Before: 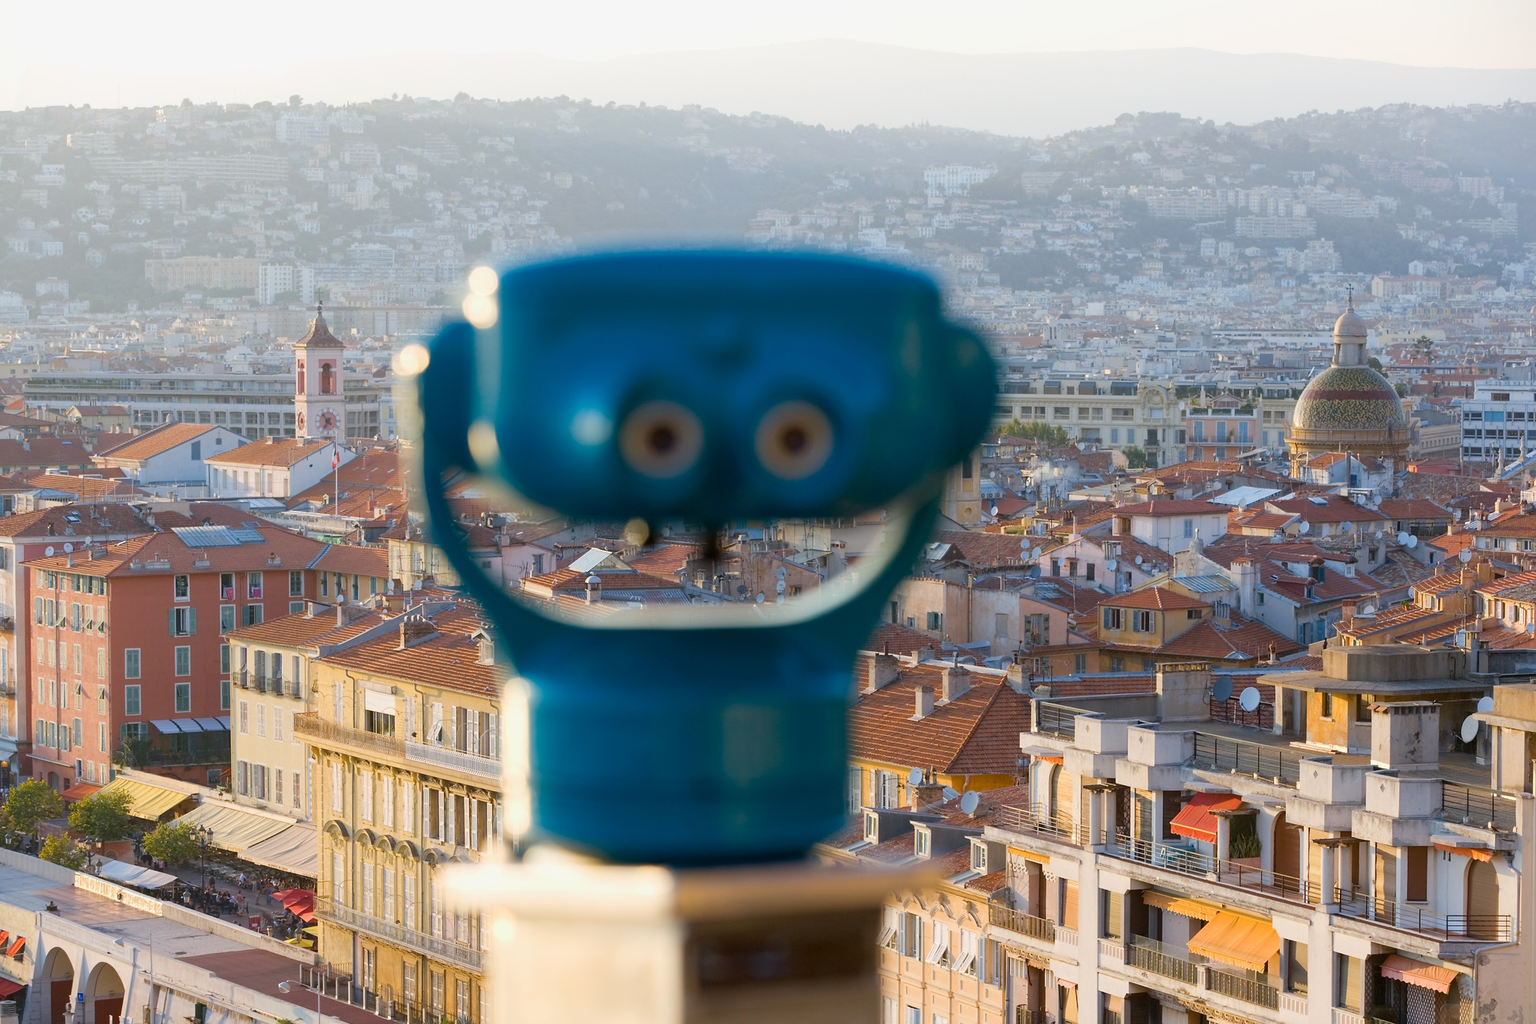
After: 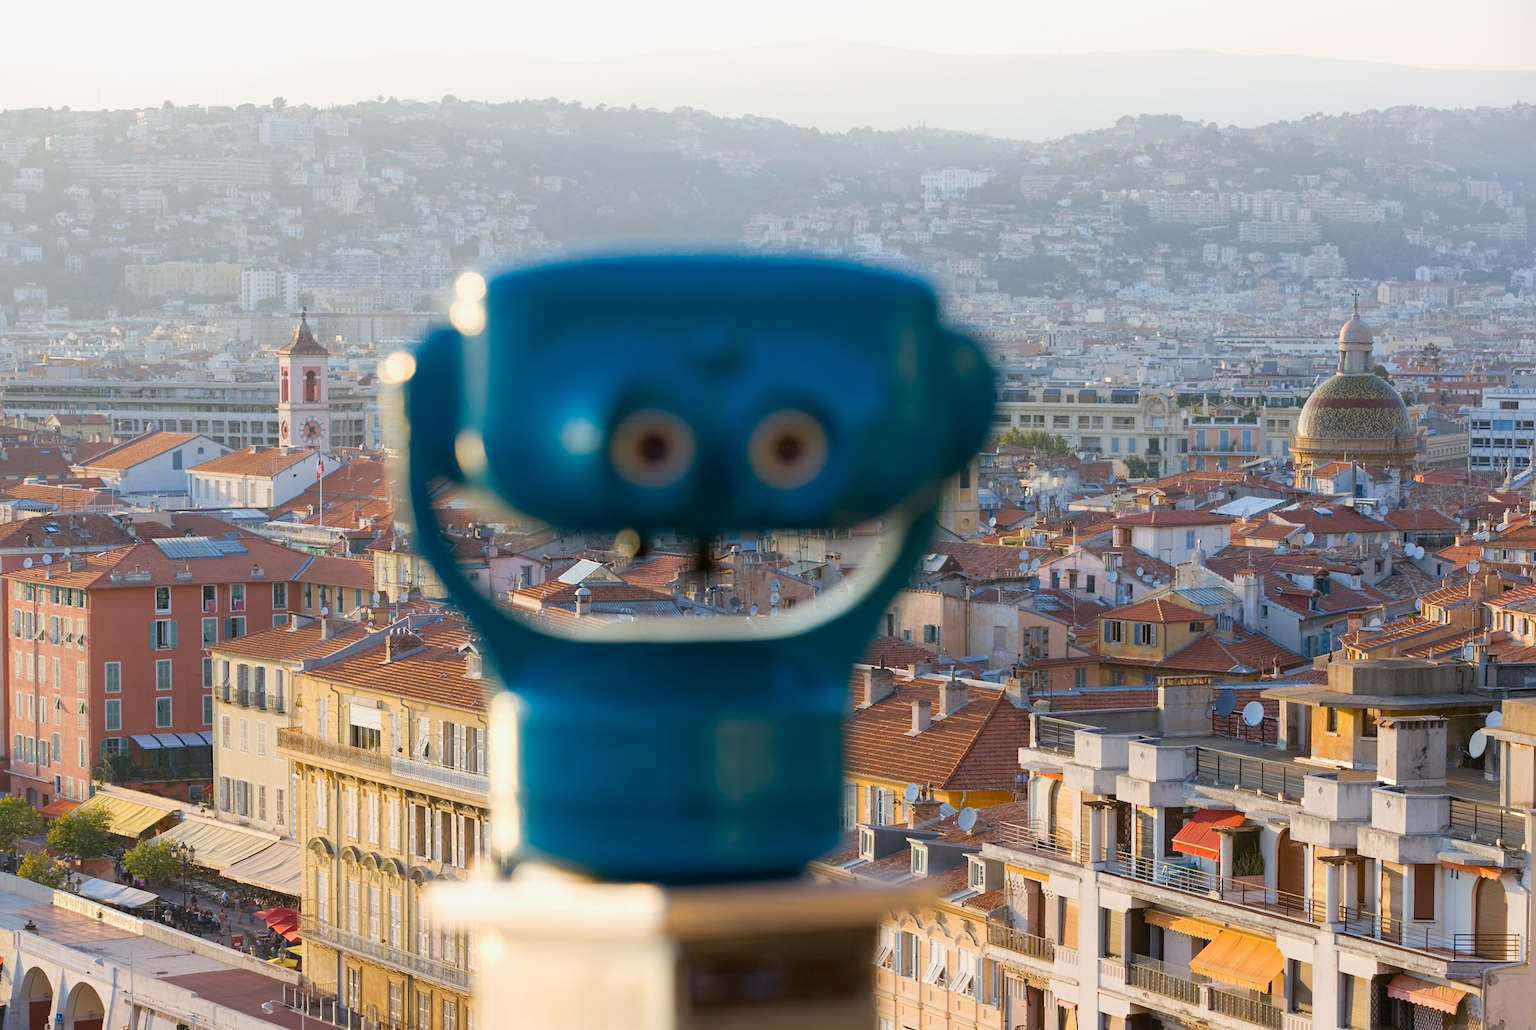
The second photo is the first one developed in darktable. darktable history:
crop and rotate: left 1.459%, right 0.588%, bottom 1.414%
